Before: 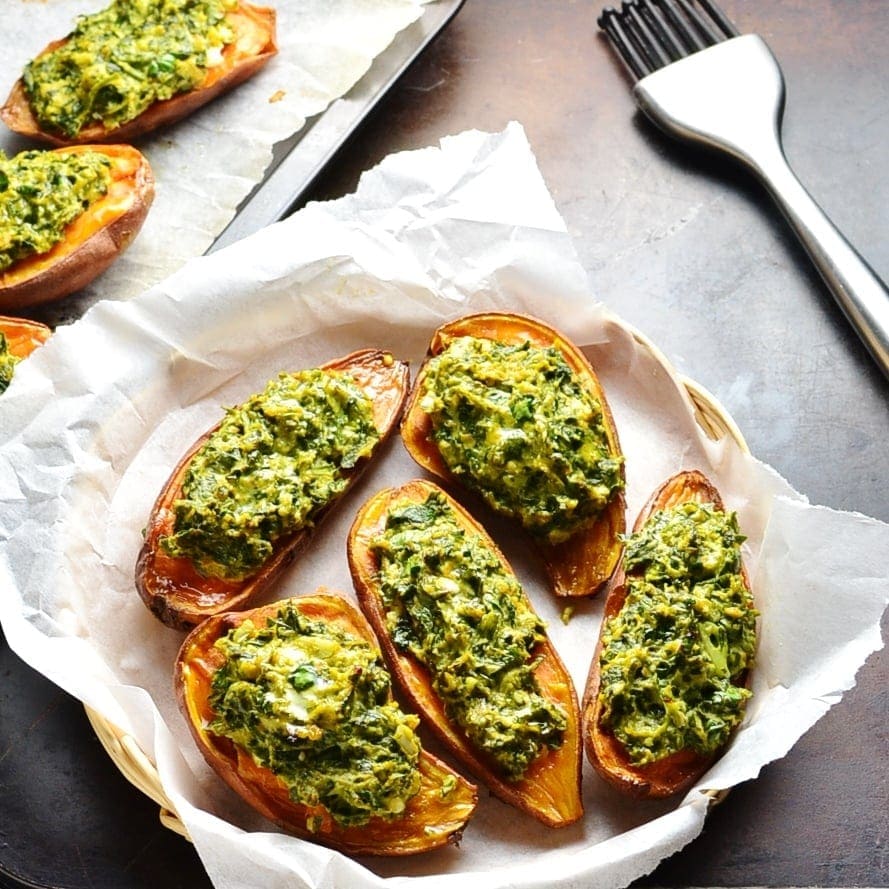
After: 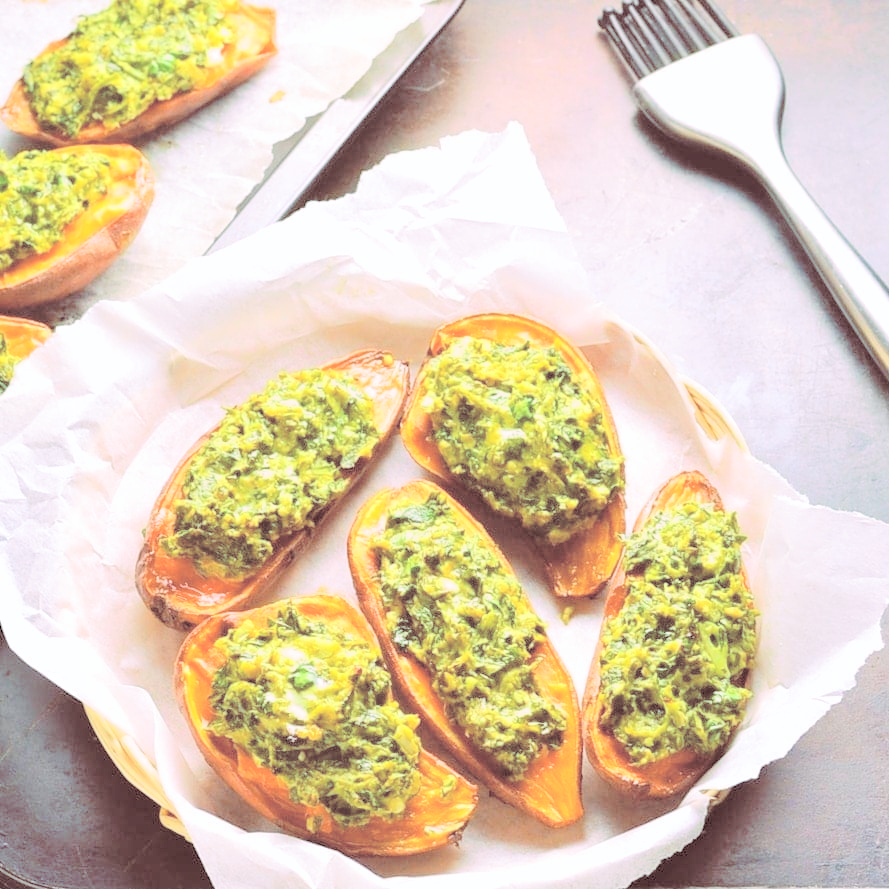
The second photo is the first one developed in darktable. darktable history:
contrast brightness saturation: brightness 1
white balance: red 0.978, blue 0.999
split-toning: highlights › hue 298.8°, highlights › saturation 0.73, compress 41.76%
tone curve: curves: ch0 [(0, 0) (0.003, 0.003) (0.011, 0.011) (0.025, 0.024) (0.044, 0.044) (0.069, 0.068) (0.1, 0.098) (0.136, 0.133) (0.177, 0.174) (0.224, 0.22) (0.277, 0.272) (0.335, 0.329) (0.399, 0.392) (0.468, 0.46) (0.543, 0.546) (0.623, 0.626) (0.709, 0.711) (0.801, 0.802) (0.898, 0.898) (1, 1)], preserve colors none
